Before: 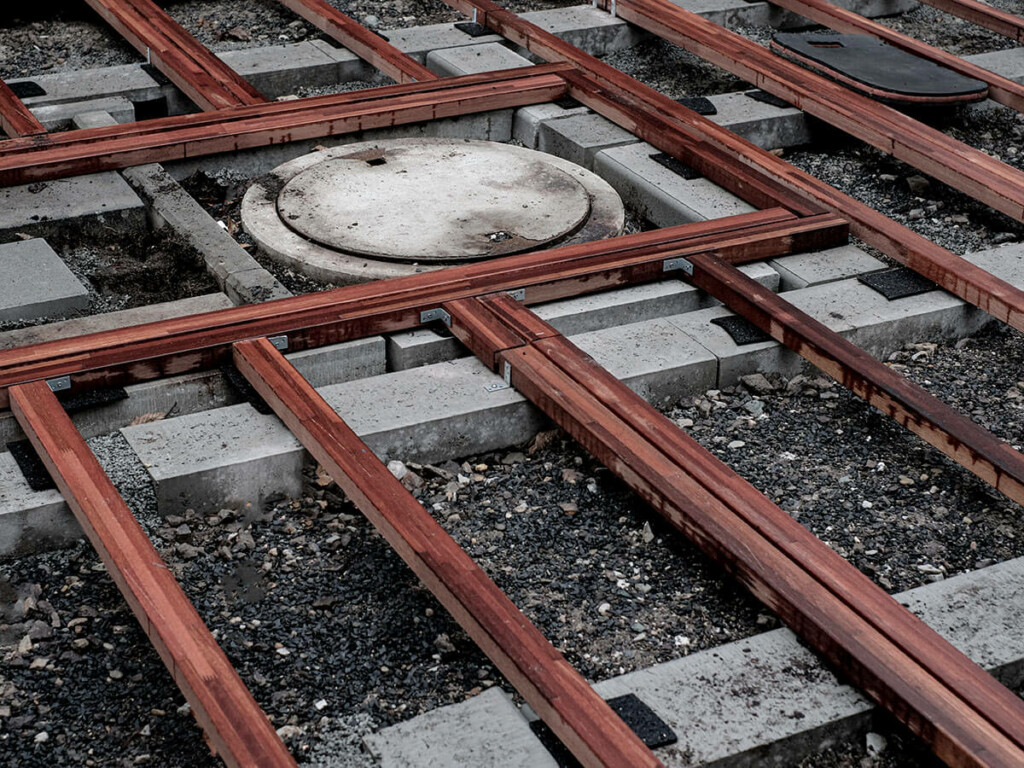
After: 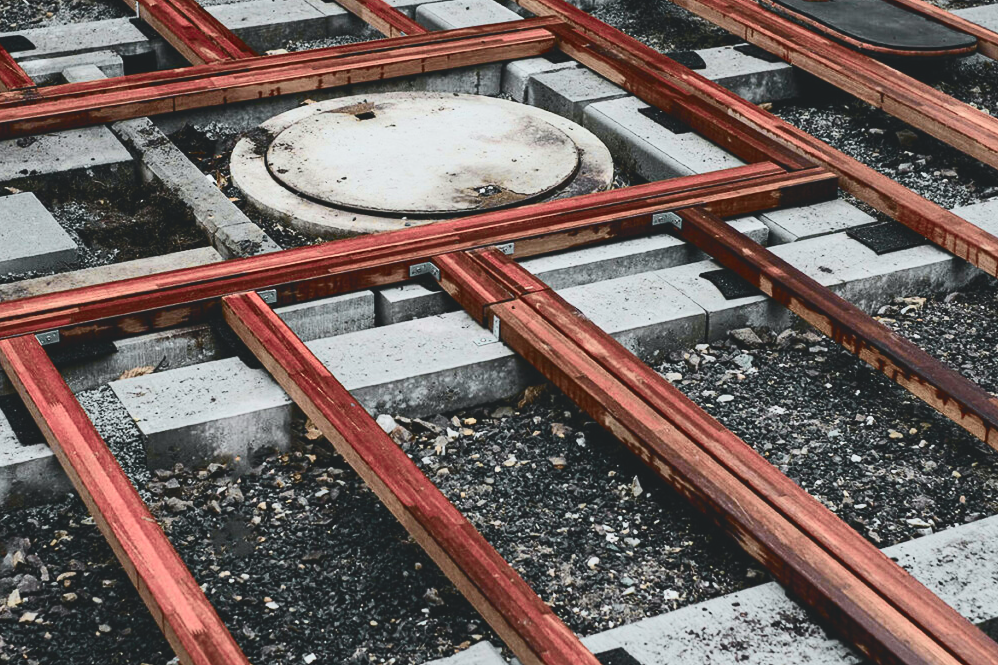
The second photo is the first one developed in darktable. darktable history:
contrast brightness saturation: contrast 0.238, brightness 0.088
crop: left 1.15%, top 6.097%, right 1.324%, bottom 7.215%
tone curve: curves: ch0 [(0, 0.11) (0.181, 0.223) (0.405, 0.46) (0.456, 0.528) (0.634, 0.728) (0.877, 0.89) (0.984, 0.935)]; ch1 [(0, 0.052) (0.443, 0.43) (0.492, 0.485) (0.566, 0.579) (0.595, 0.625) (0.608, 0.654) (0.65, 0.708) (1, 0.961)]; ch2 [(0, 0) (0.33, 0.301) (0.421, 0.443) (0.447, 0.489) (0.495, 0.492) (0.537, 0.57) (0.586, 0.591) (0.663, 0.686) (1, 1)], color space Lab, independent channels, preserve colors none
